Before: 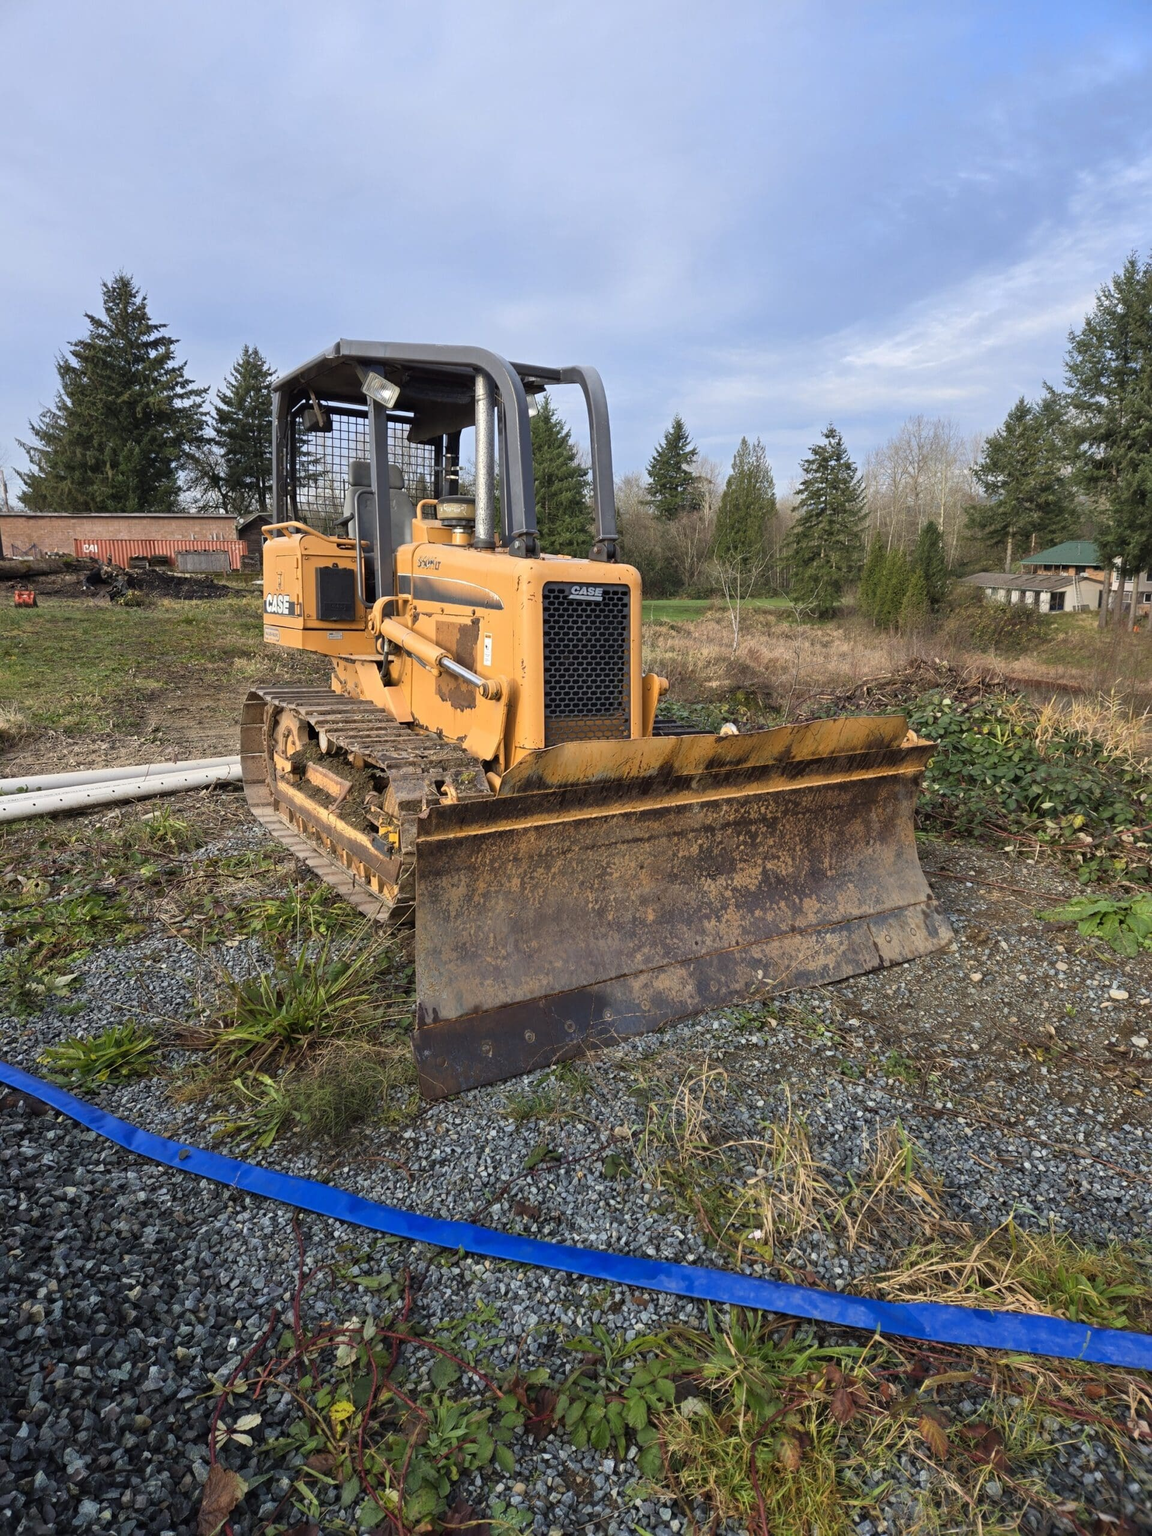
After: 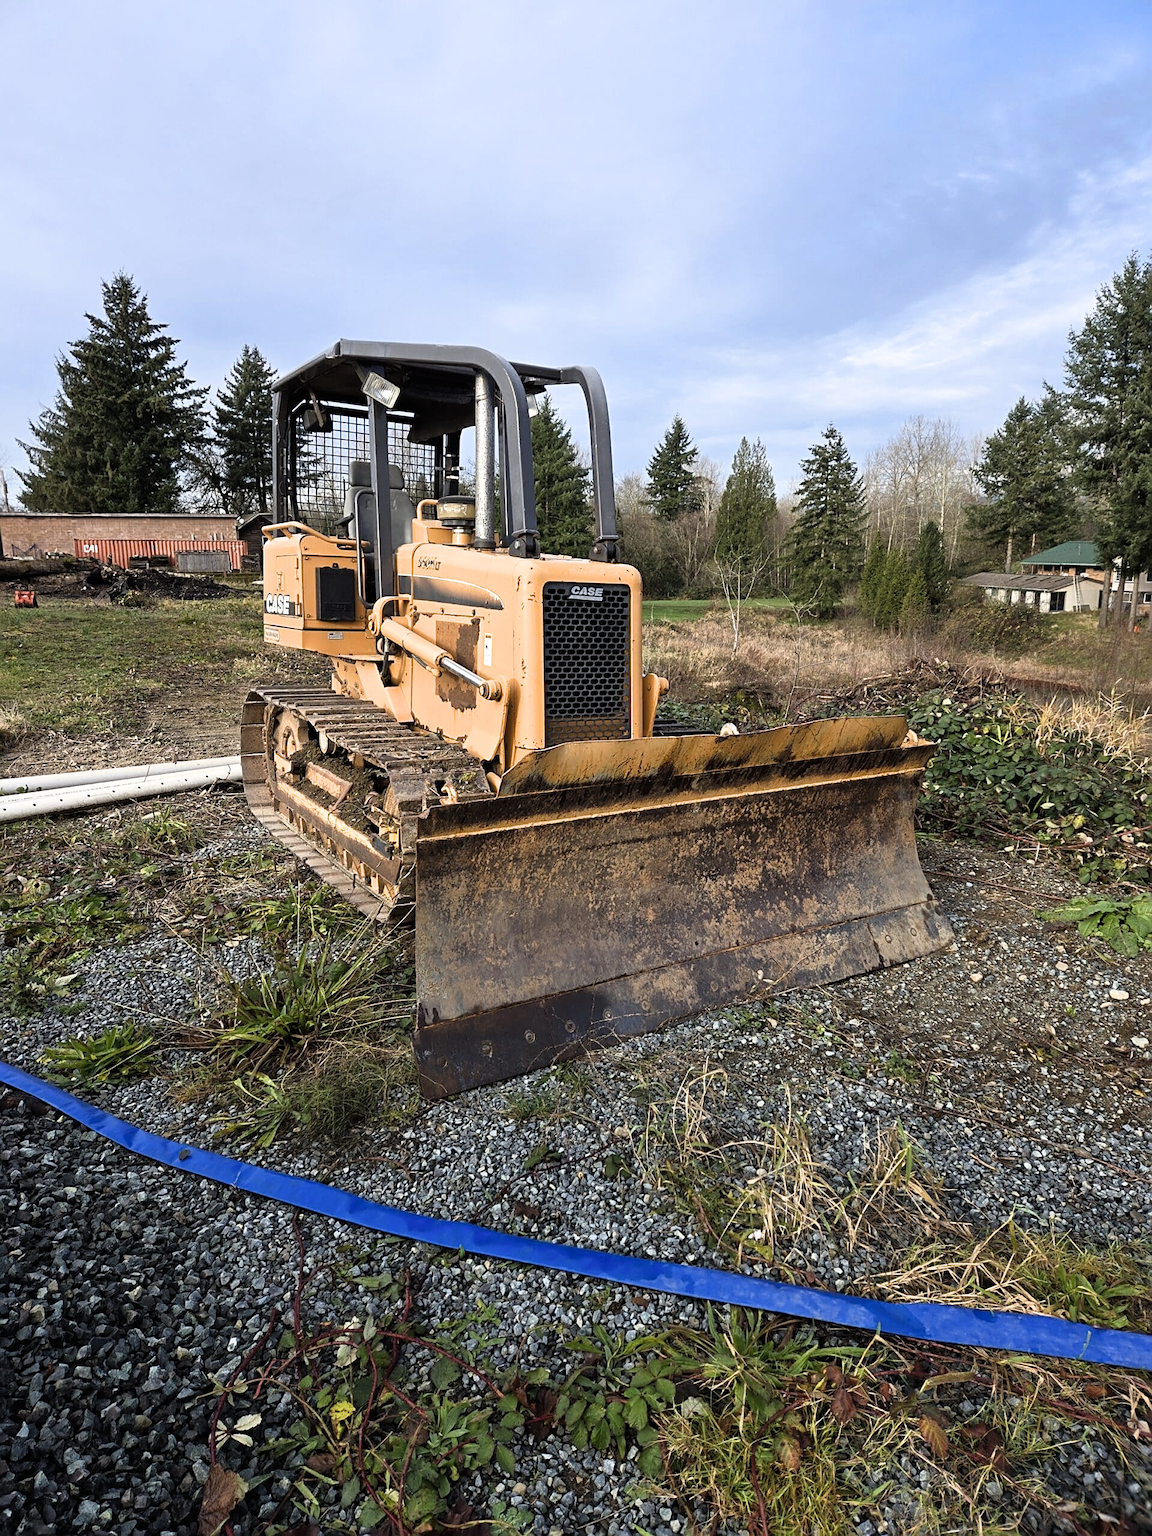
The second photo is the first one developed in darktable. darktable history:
filmic rgb: black relative exposure -9.08 EV, white relative exposure 2.3 EV, hardness 7.49
sharpen: on, module defaults
